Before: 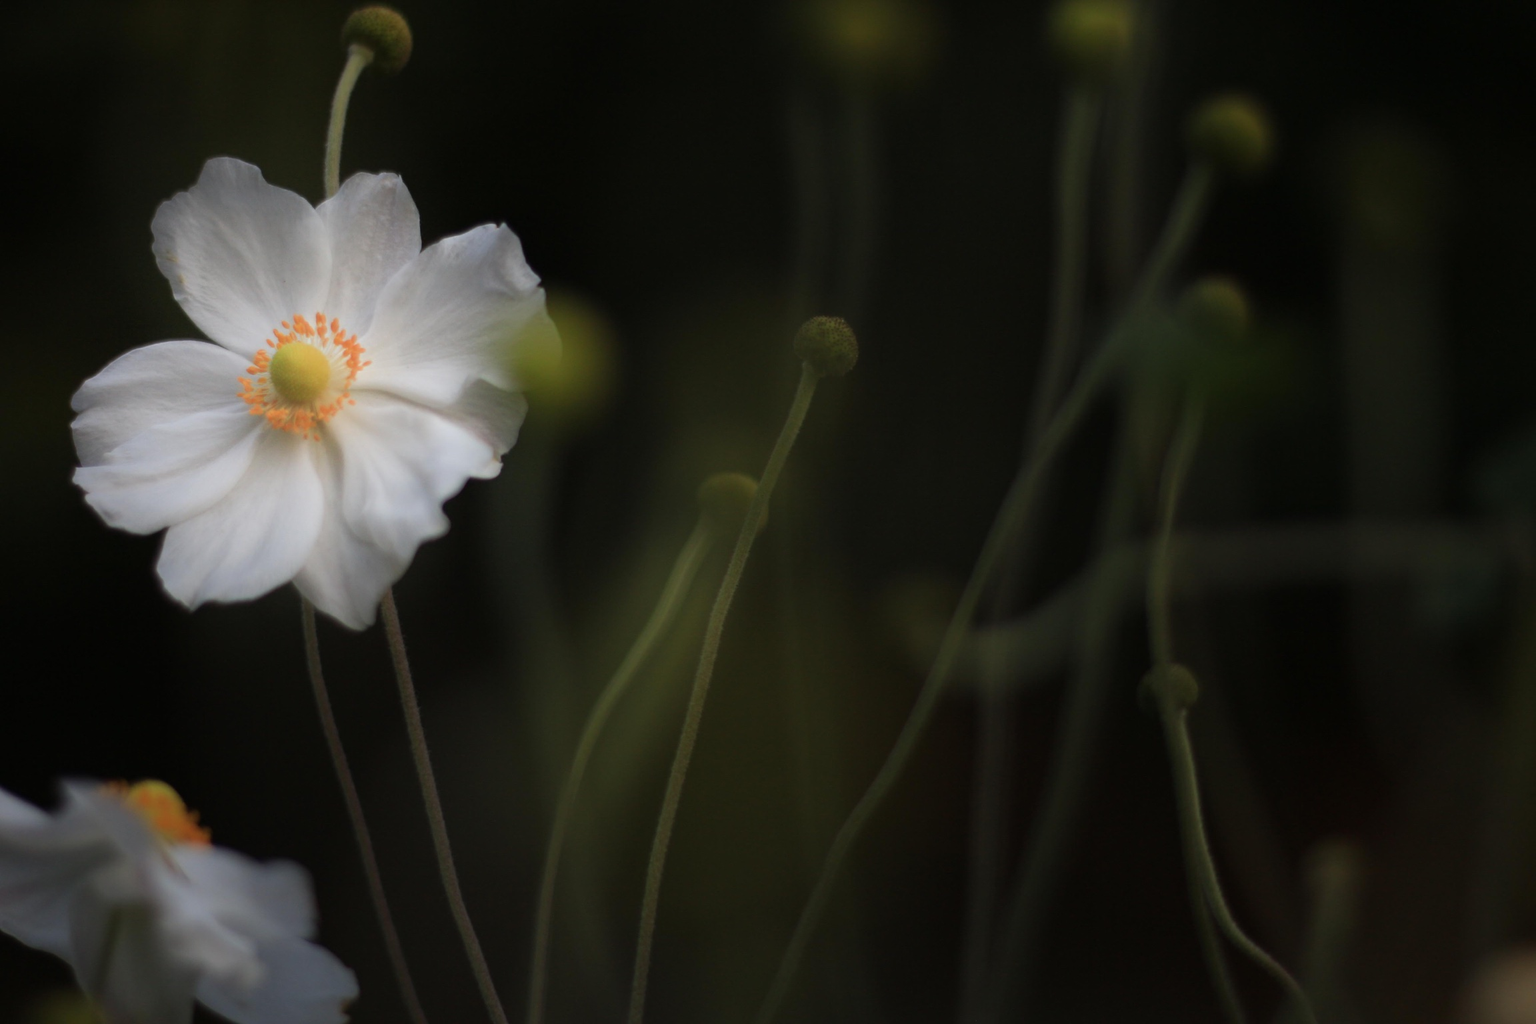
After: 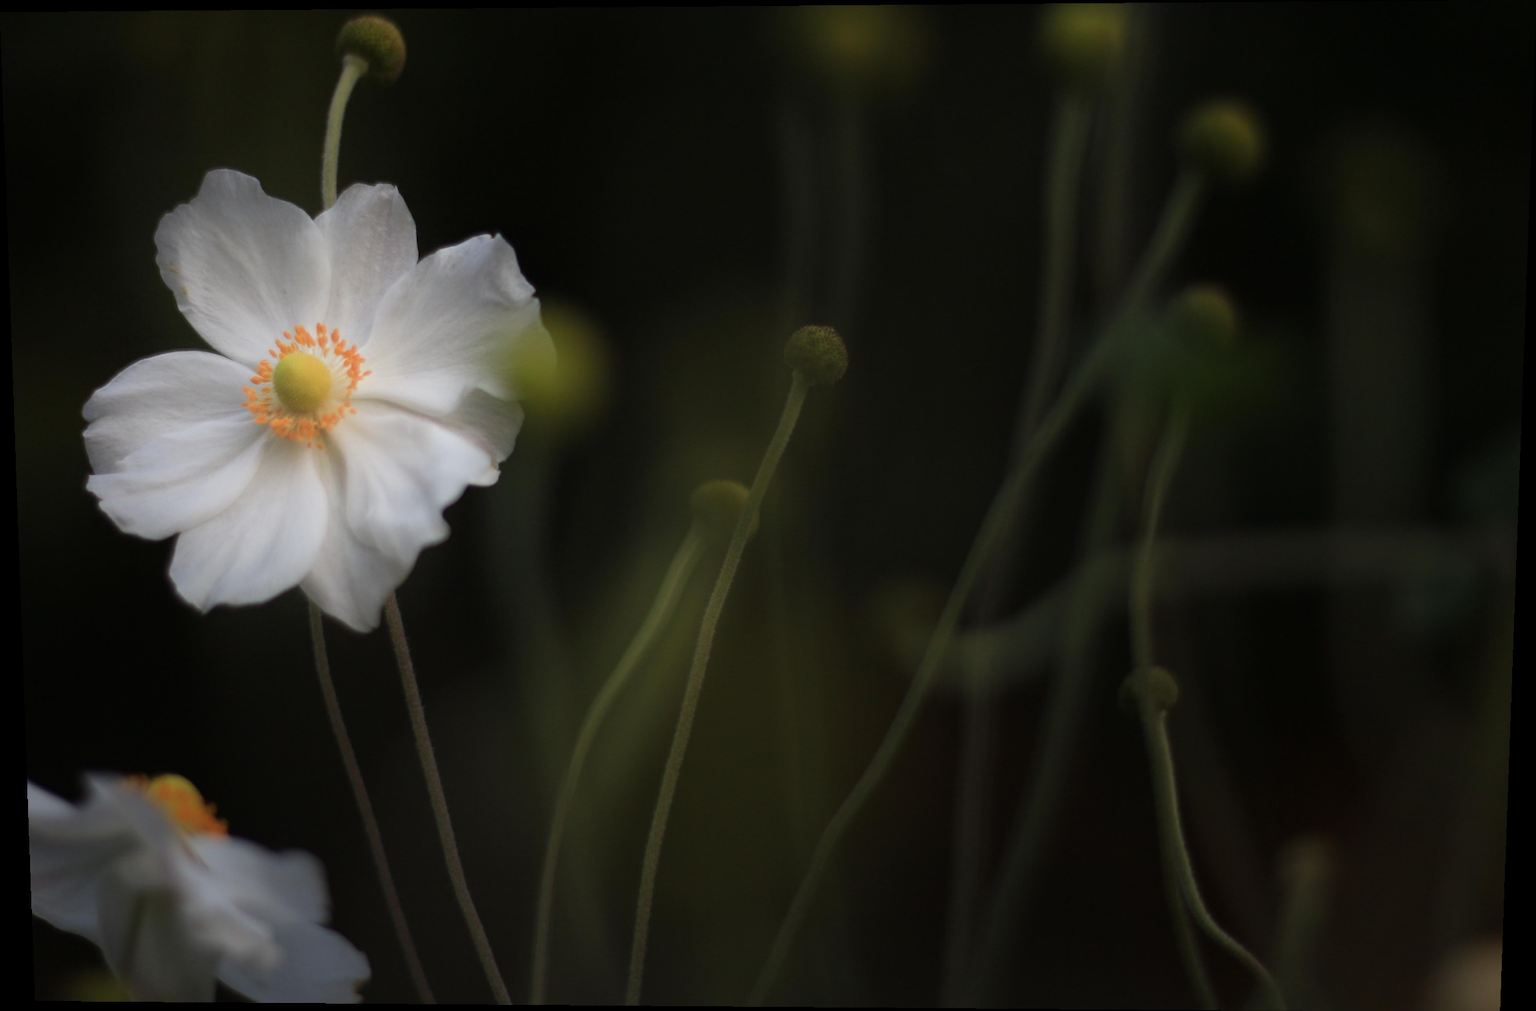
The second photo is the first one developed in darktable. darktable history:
white balance: emerald 1
rotate and perspective: lens shift (vertical) 0.048, lens shift (horizontal) -0.024, automatic cropping off
